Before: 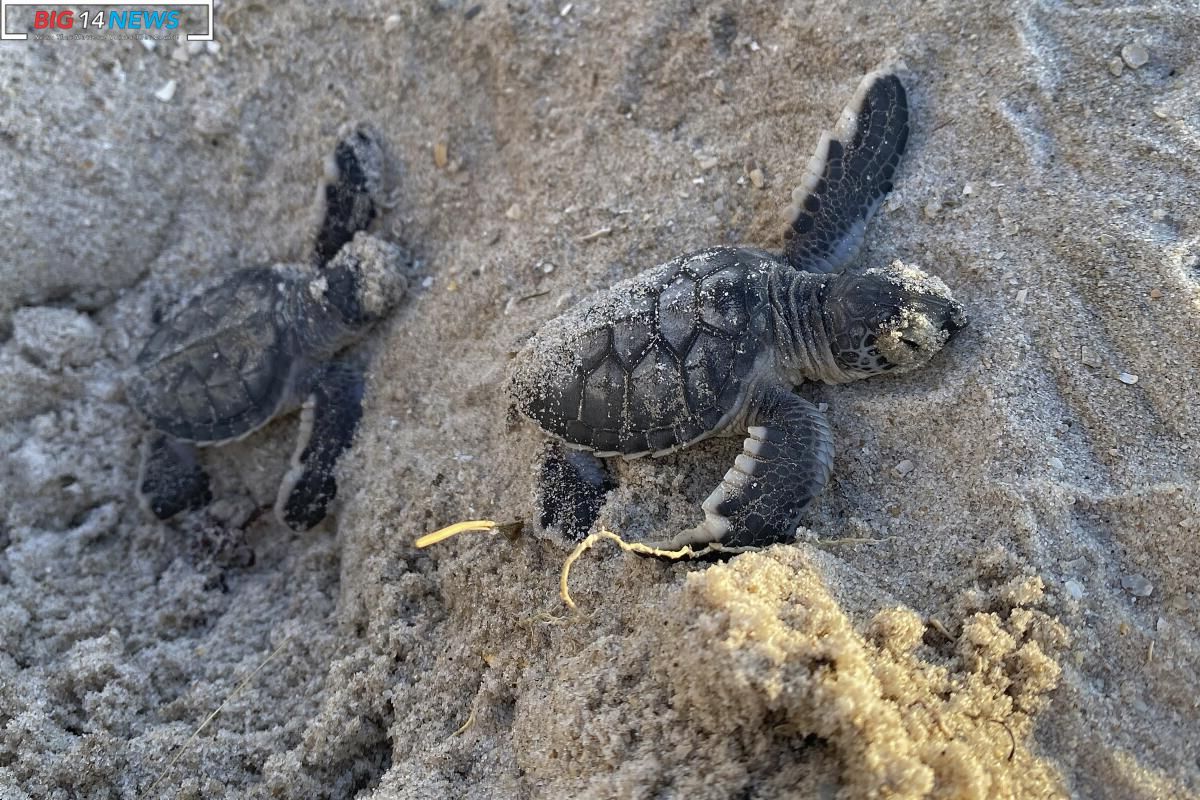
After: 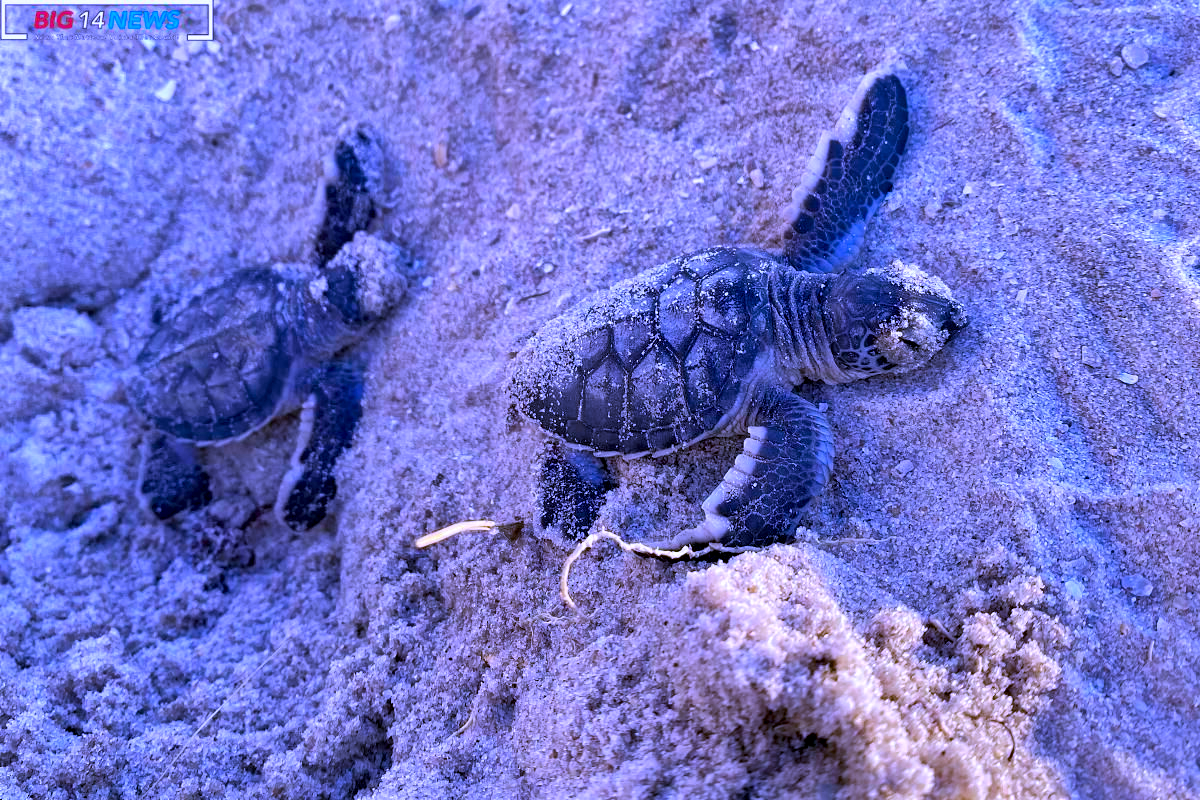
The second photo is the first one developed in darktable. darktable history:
color balance rgb: linear chroma grading › global chroma 13.3%, global vibrance 41.49%
white balance: red 0.98, blue 1.61
exposure: black level correction 0.004, exposure 0.014 EV, compensate highlight preservation false
local contrast: mode bilateral grid, contrast 20, coarseness 50, detail 130%, midtone range 0.2
